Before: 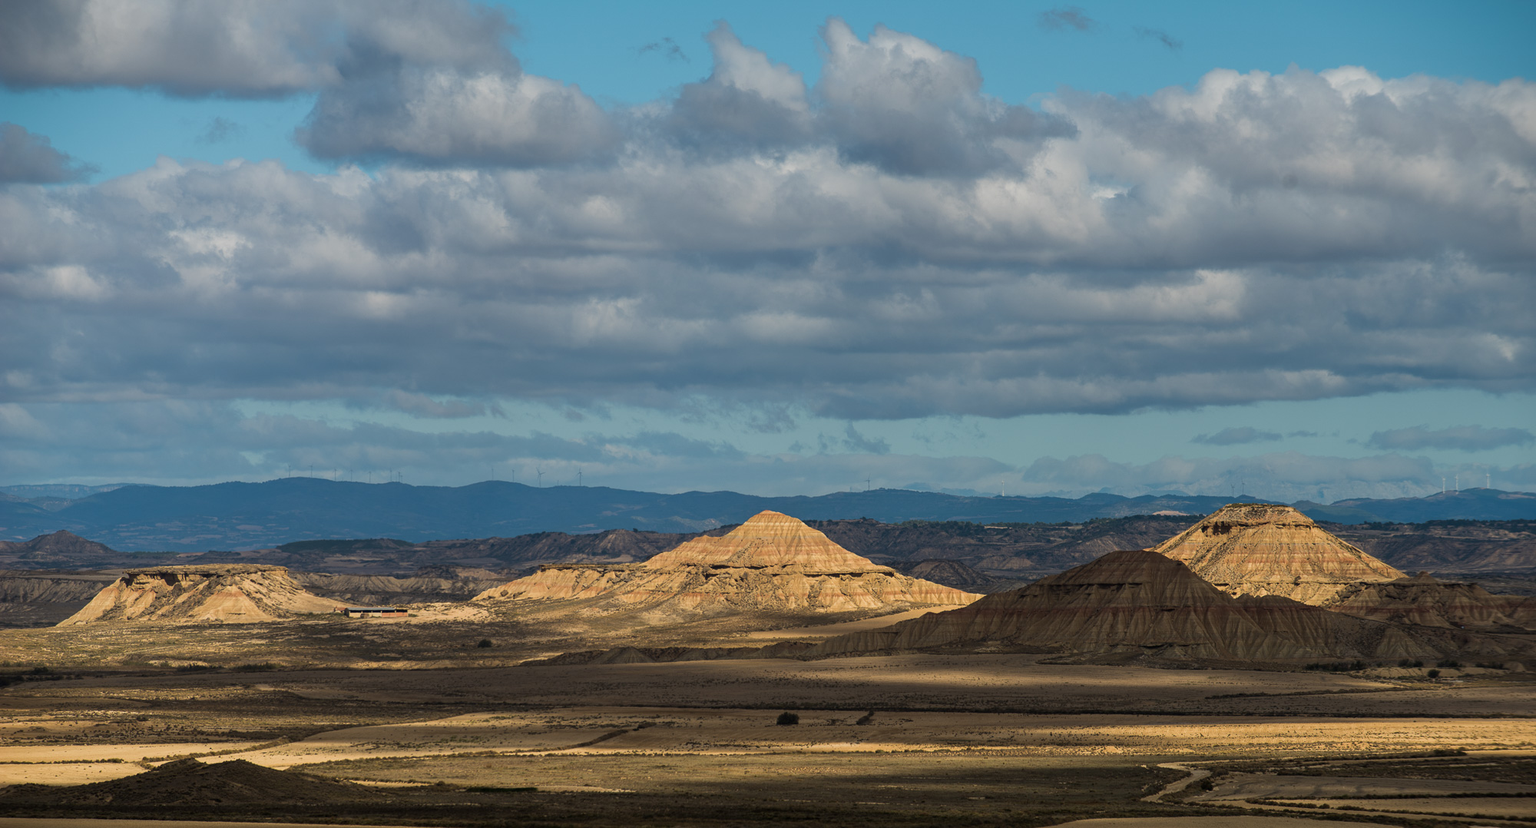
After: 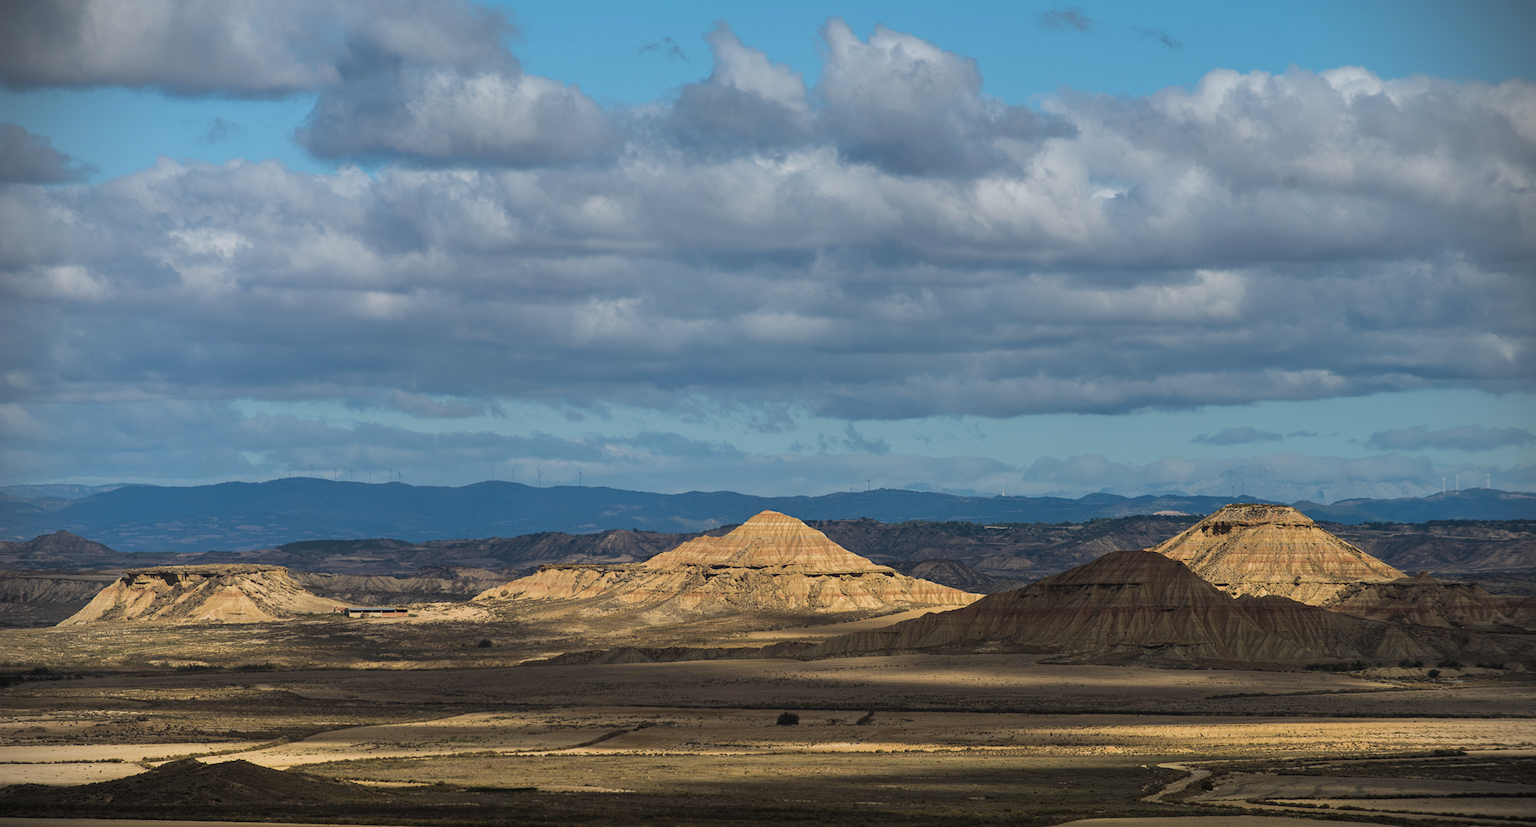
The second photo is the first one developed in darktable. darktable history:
exposure: black level correction -0.003, exposure 0.04 EV, compensate highlight preservation false
vignetting: dithering 8-bit output, unbound false
white balance: red 0.967, blue 1.049
